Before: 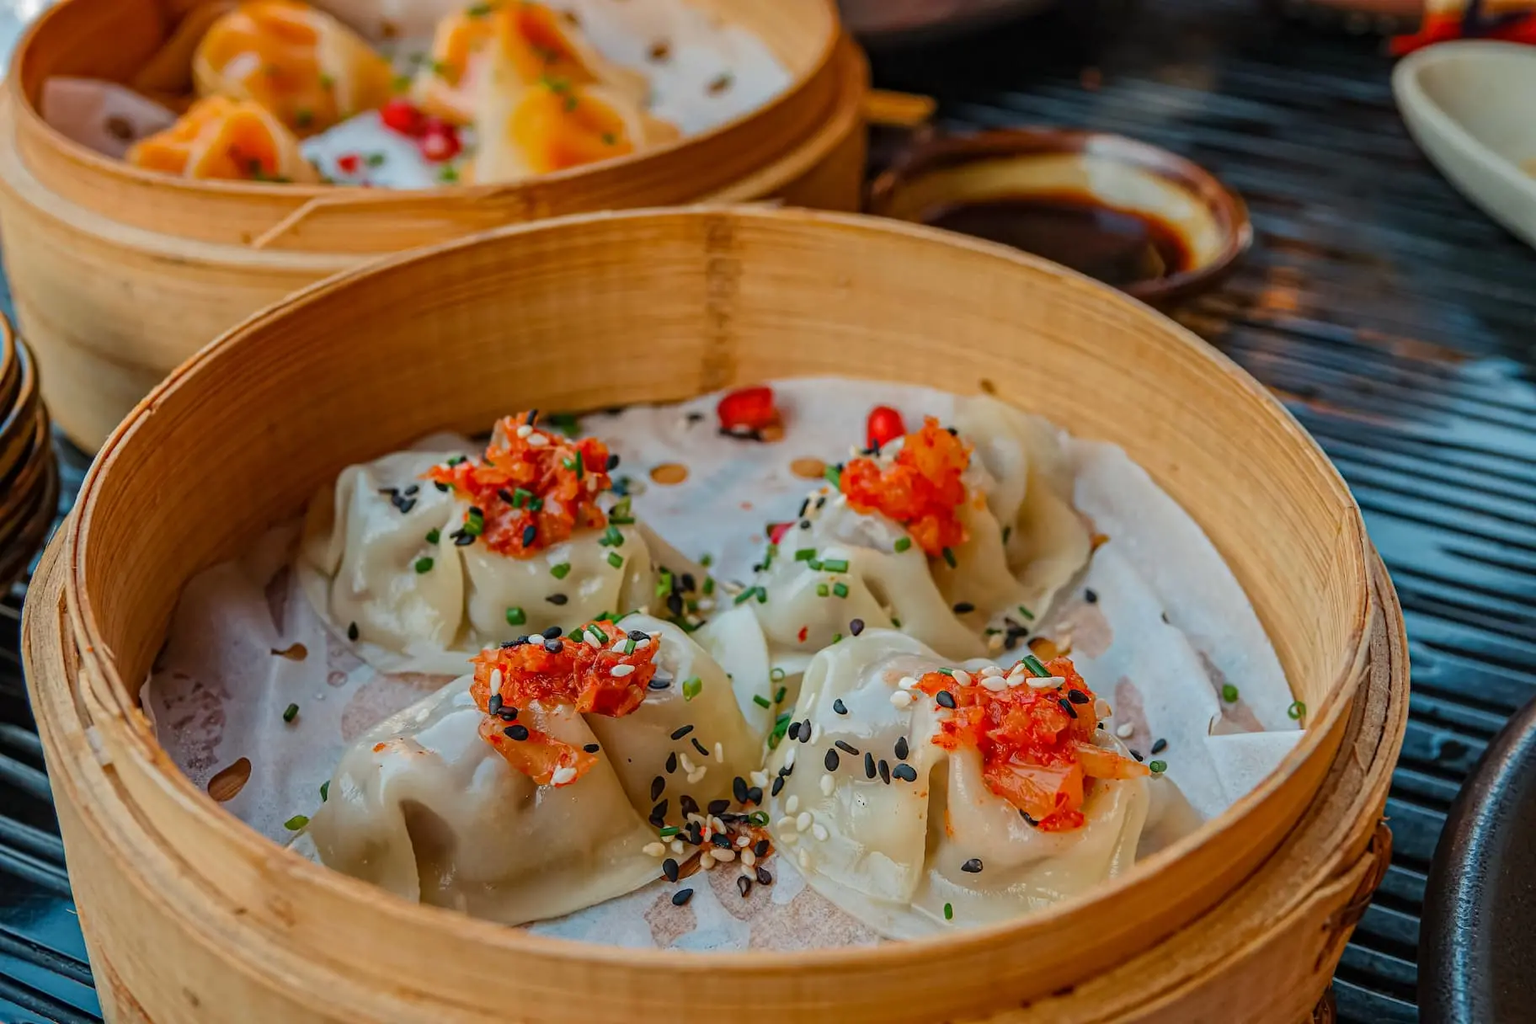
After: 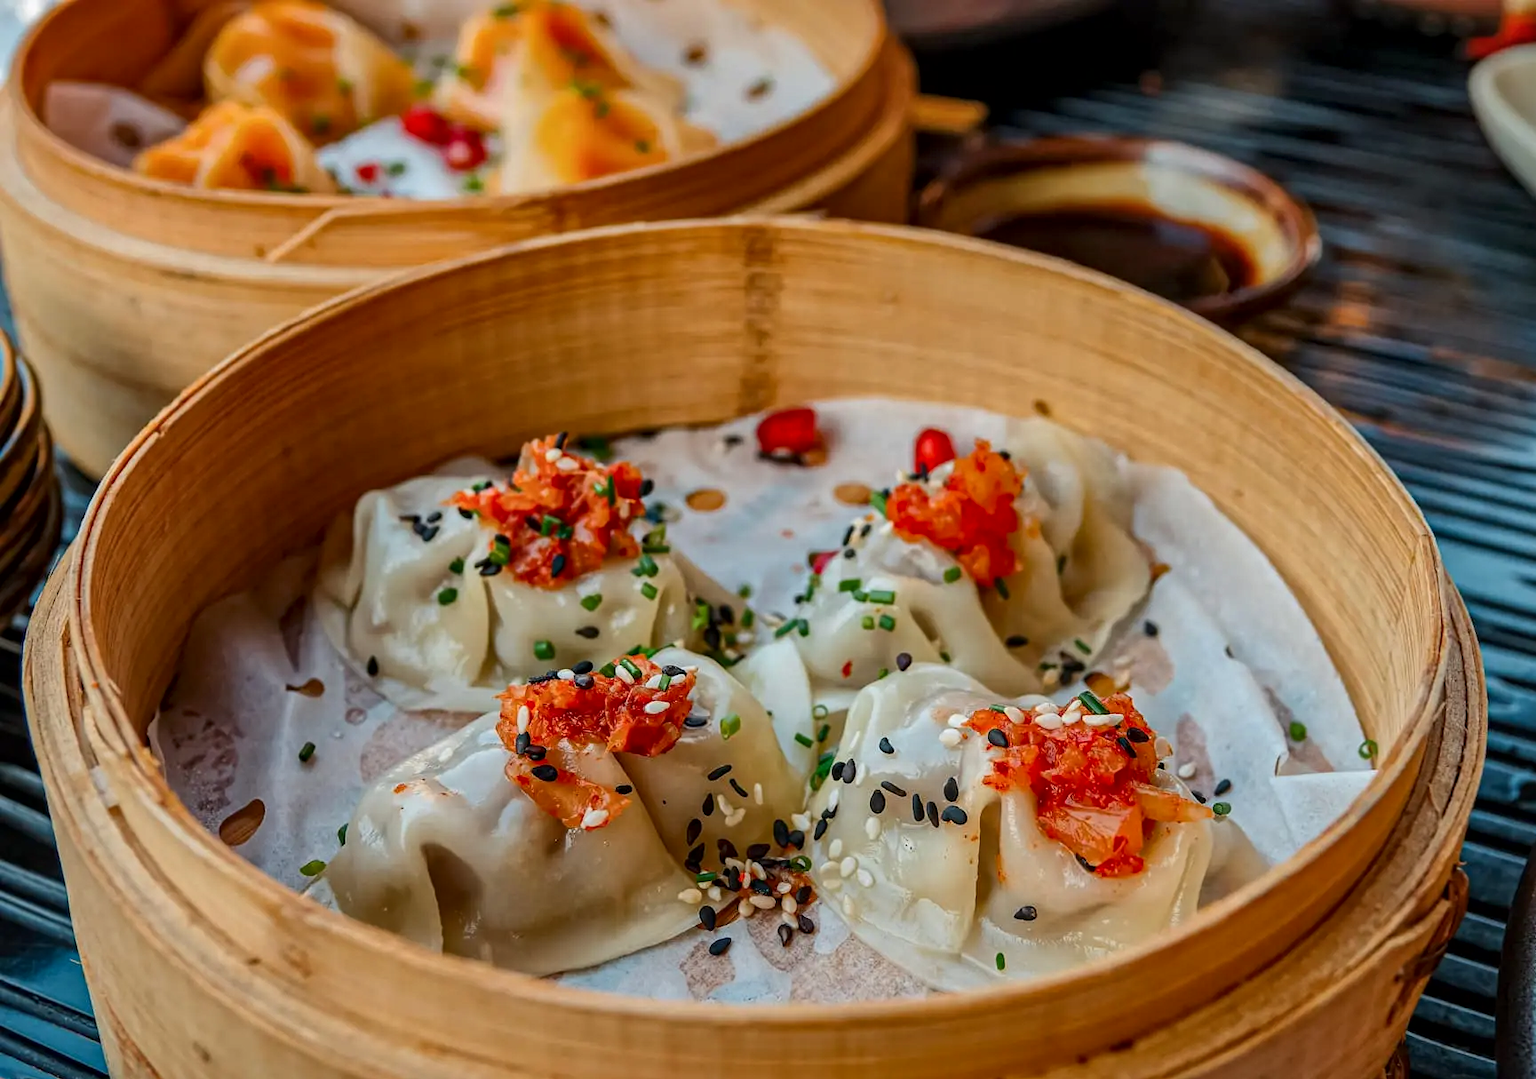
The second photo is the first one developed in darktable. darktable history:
local contrast: mode bilateral grid, contrast 20, coarseness 100, detail 150%, midtone range 0.2
crop and rotate: right 5.167%
